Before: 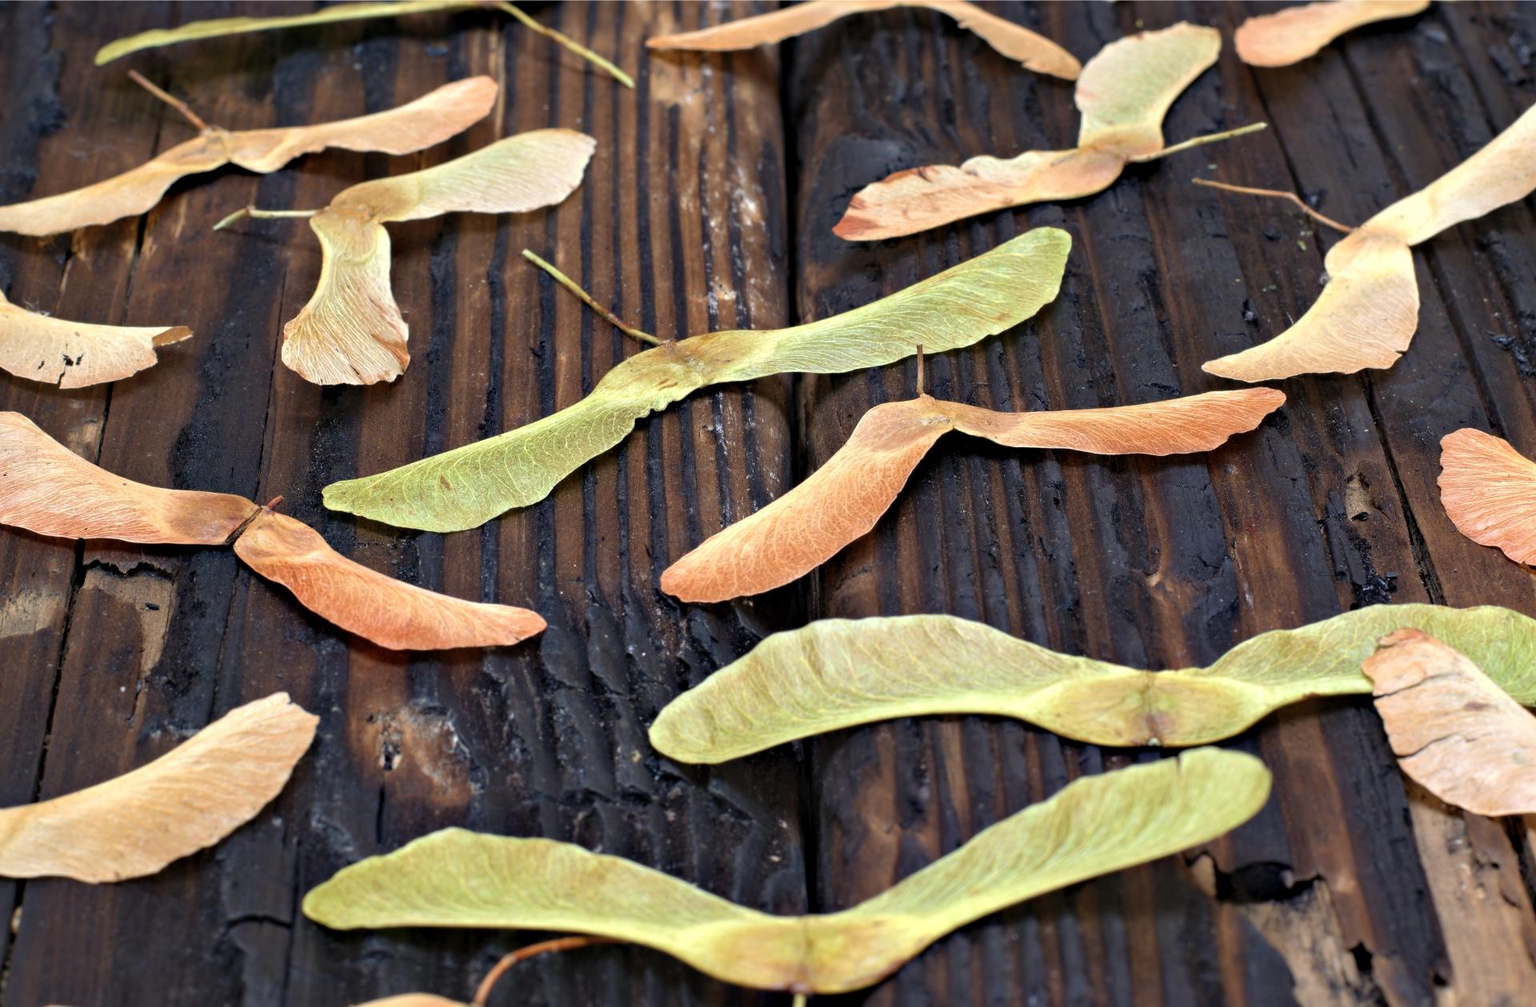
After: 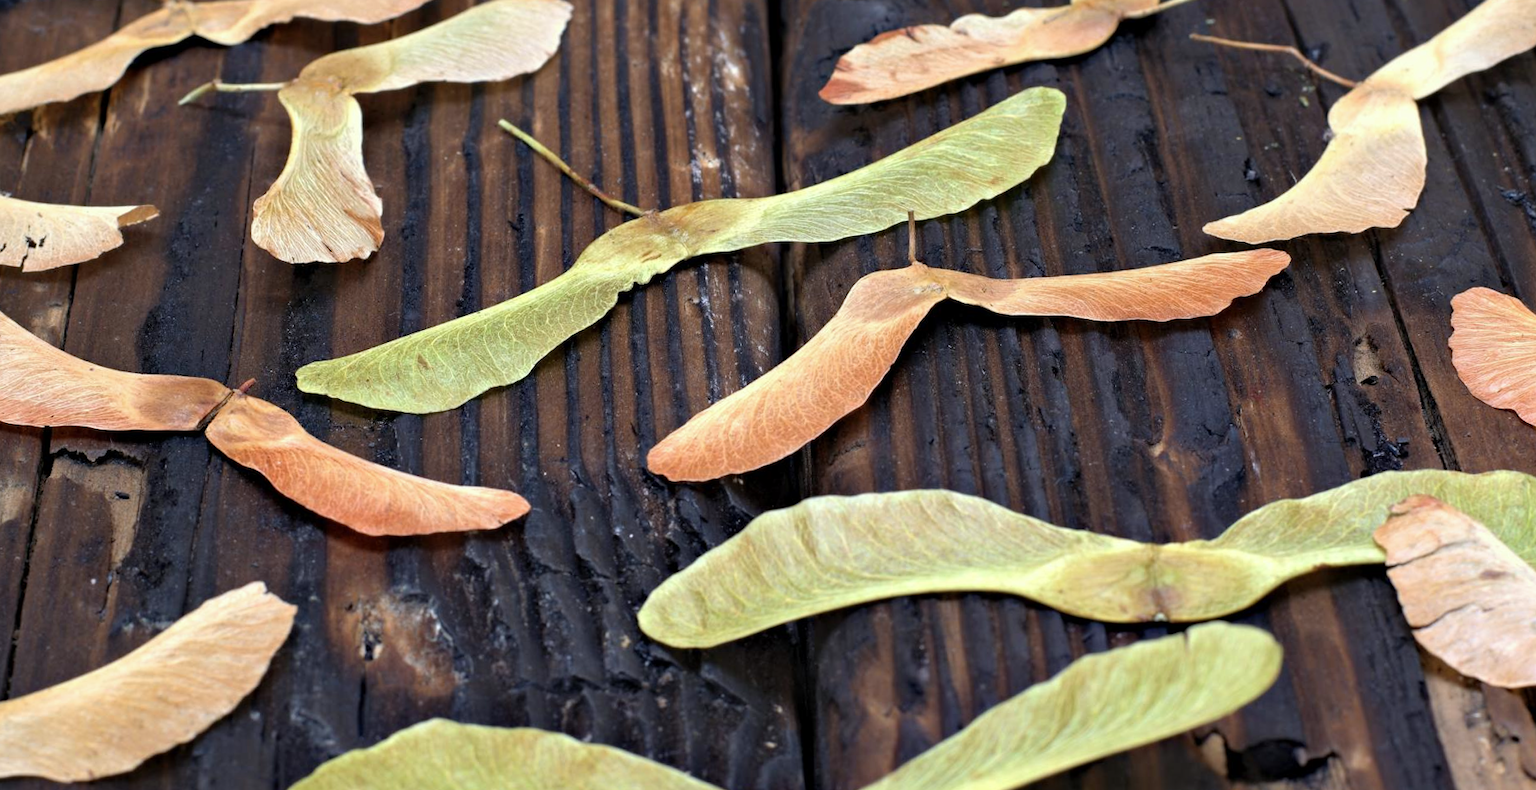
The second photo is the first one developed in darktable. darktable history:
rotate and perspective: rotation -1°, crop left 0.011, crop right 0.989, crop top 0.025, crop bottom 0.975
crop and rotate: left 1.814%, top 12.818%, right 0.25%, bottom 9.225%
white balance: red 0.983, blue 1.036
